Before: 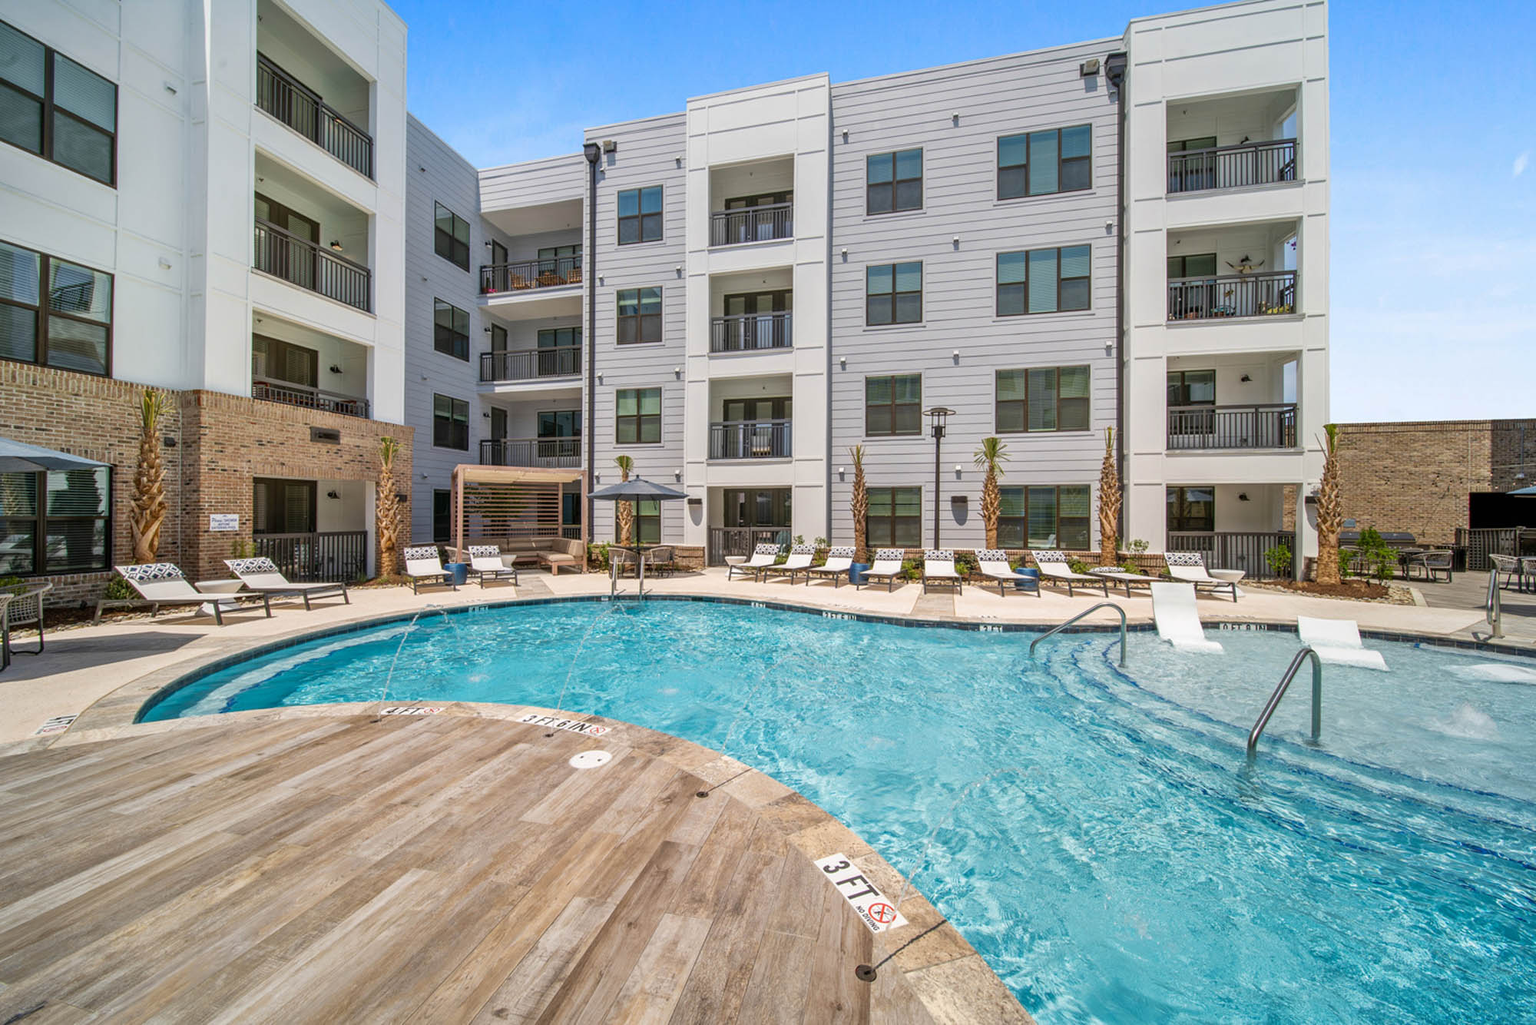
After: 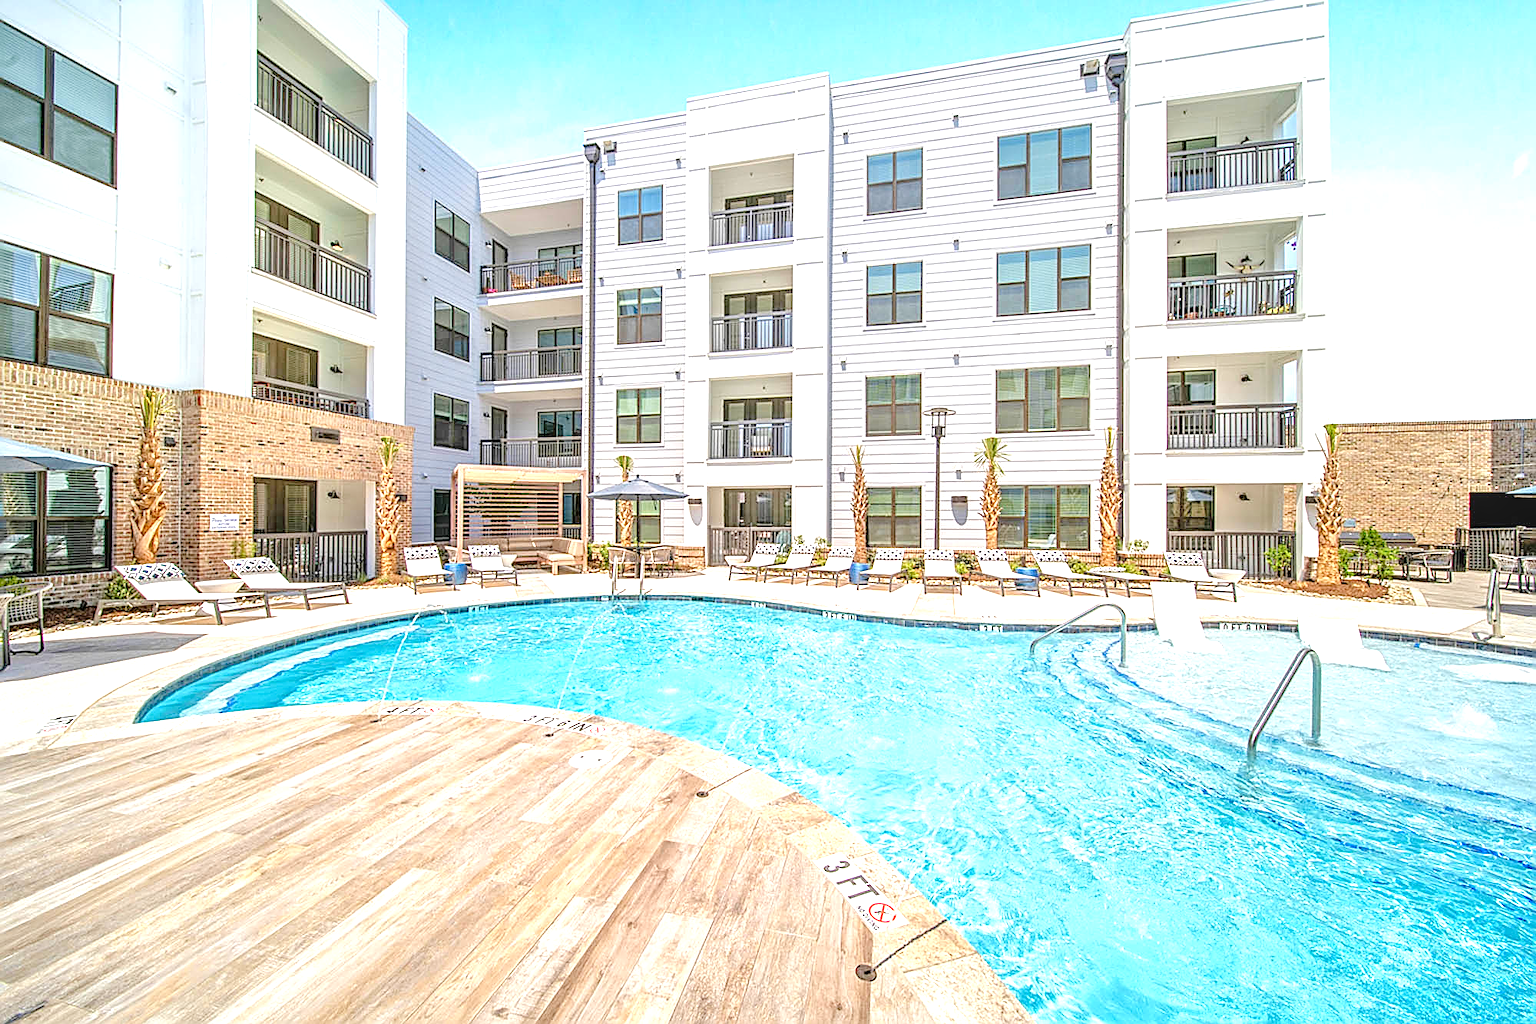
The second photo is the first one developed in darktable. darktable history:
exposure: exposure 1.153 EV, compensate highlight preservation false
tone curve: curves: ch0 [(0, 0) (0.26, 0.424) (0.417, 0.585) (1, 1)], color space Lab, linked channels, preserve colors none
local contrast: on, module defaults
sharpen: amount 1.01
contrast brightness saturation: saturation -0.054
